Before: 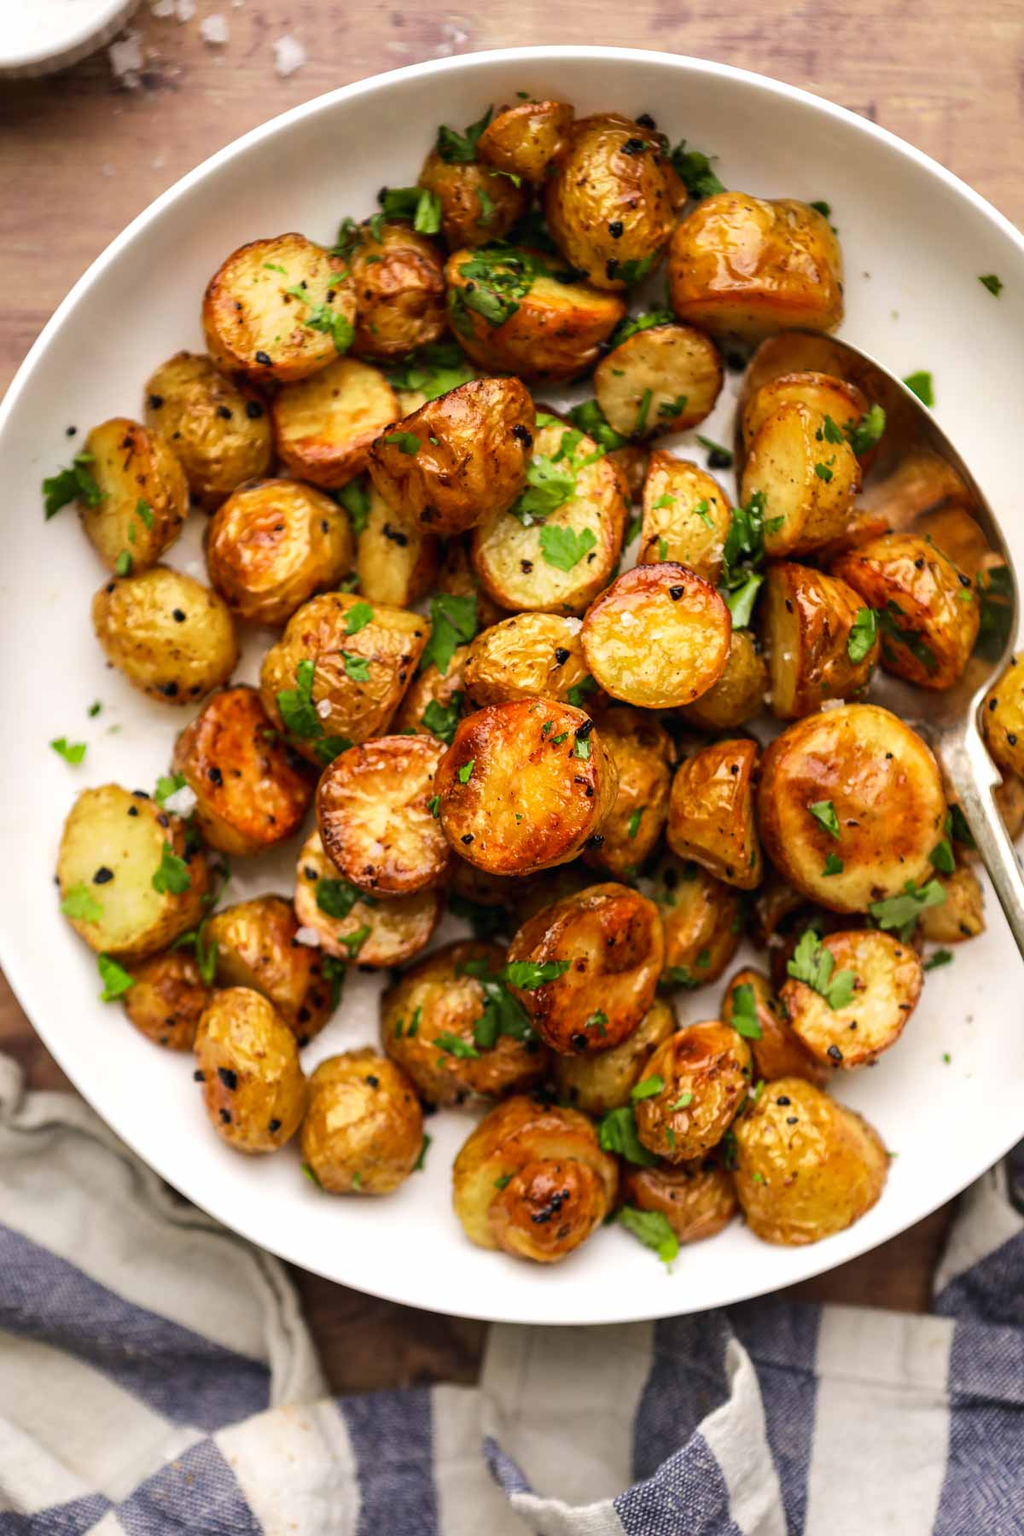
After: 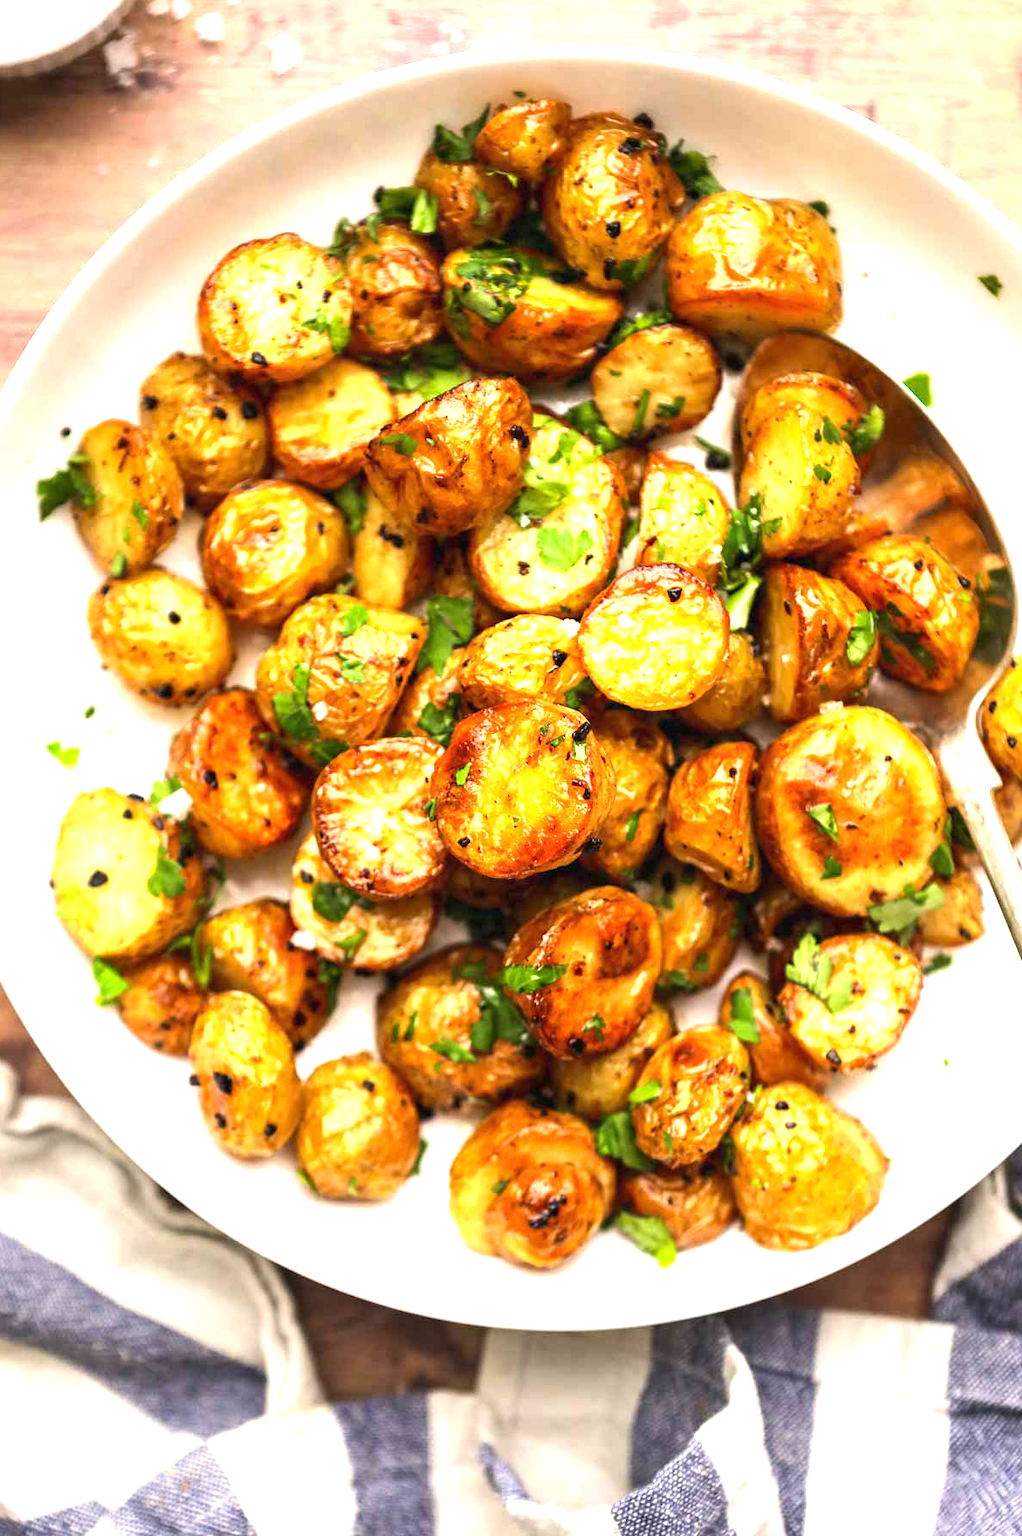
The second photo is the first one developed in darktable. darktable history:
exposure: black level correction 0, exposure 1.287 EV, compensate highlight preservation false
crop and rotate: left 0.664%, top 0.13%, bottom 0.381%
tone equalizer: on, module defaults
